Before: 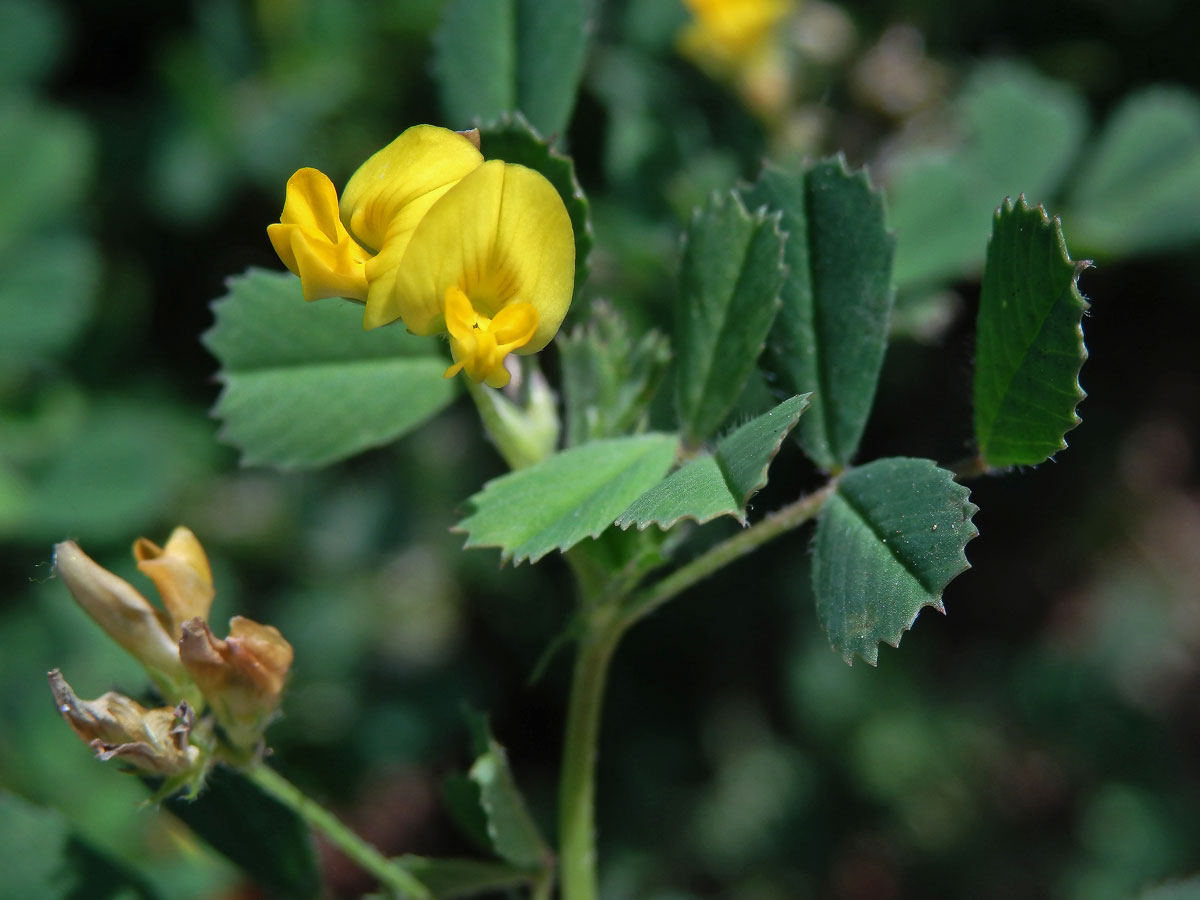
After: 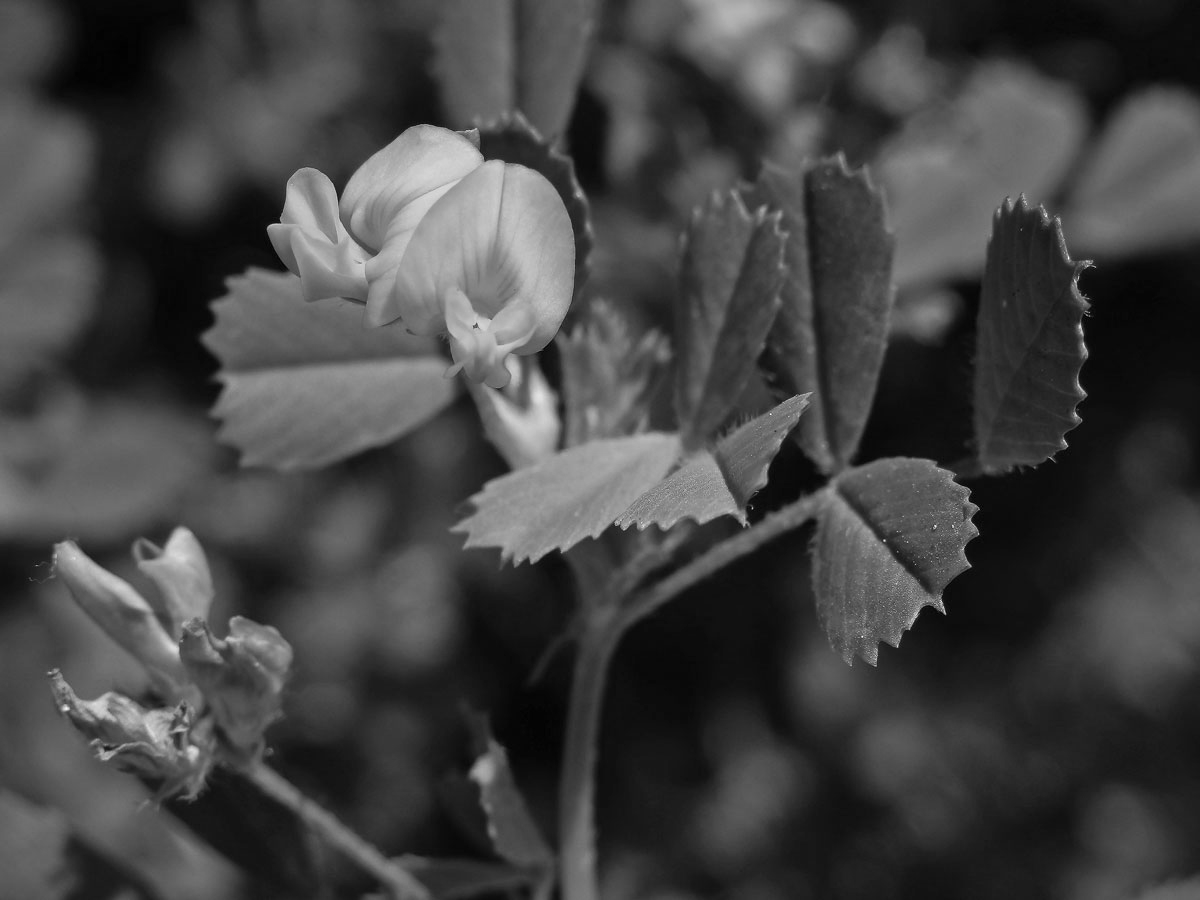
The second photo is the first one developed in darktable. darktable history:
color calibration: output gray [0.21, 0.42, 0.37, 0], illuminant custom, x 0.389, y 0.387, temperature 3792.56 K
